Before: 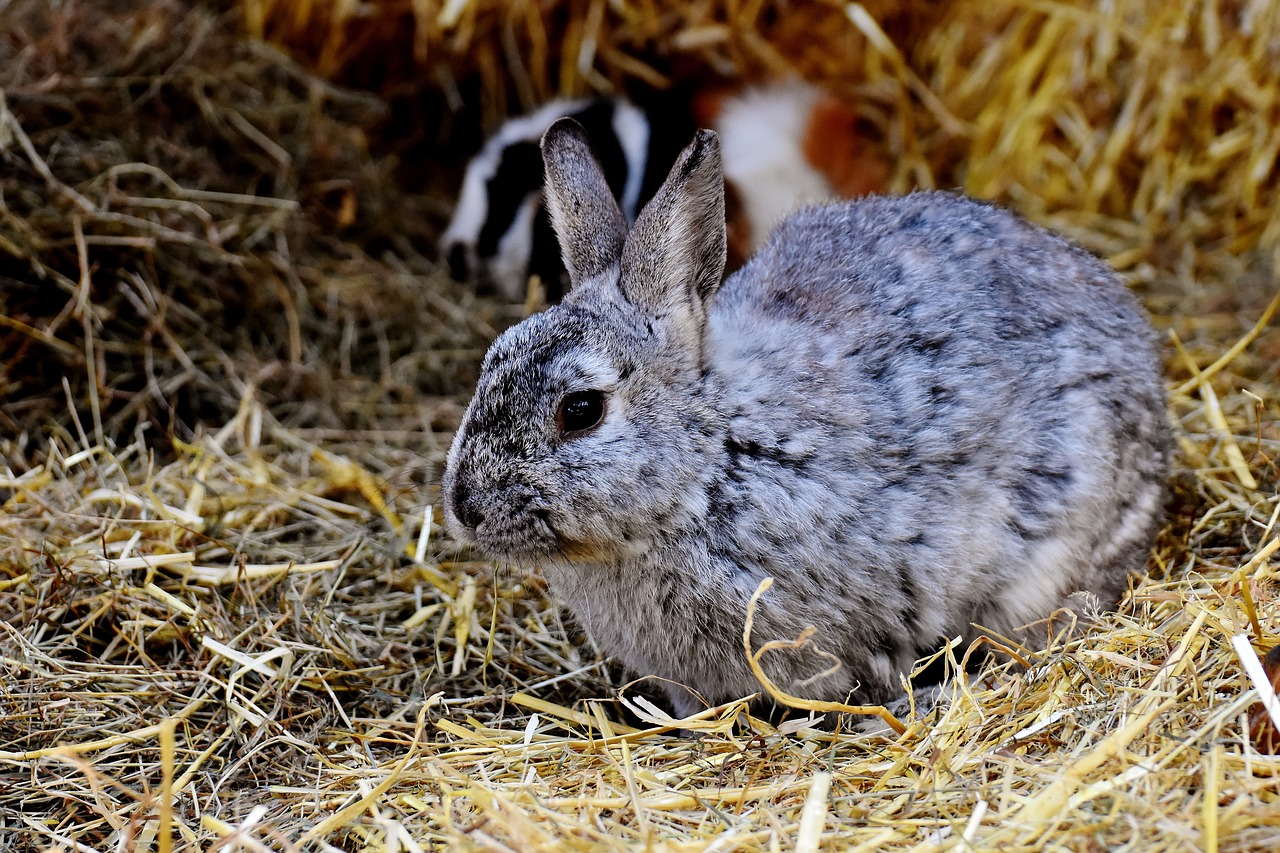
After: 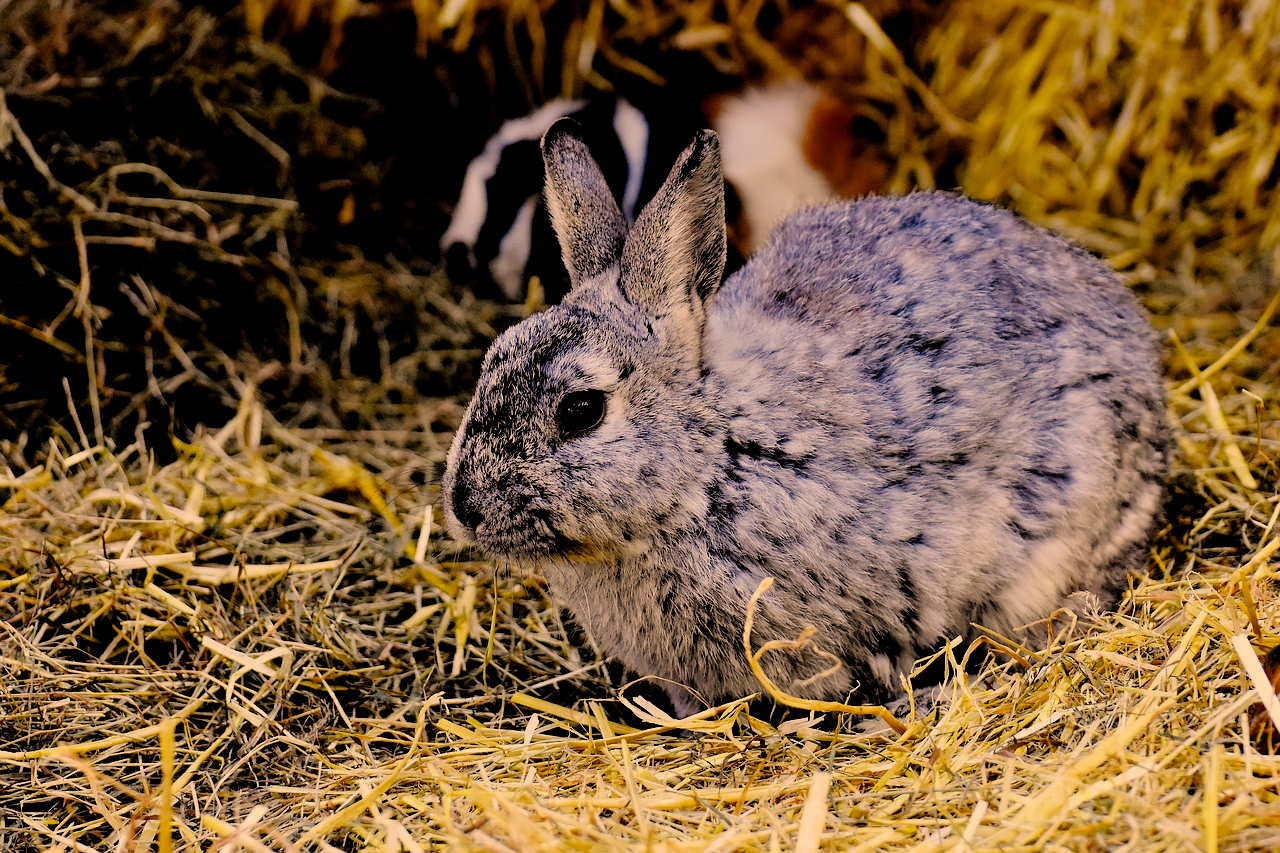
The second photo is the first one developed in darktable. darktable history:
color correction: highlights a* 14.89, highlights b* 31.37
color balance rgb: perceptual saturation grading › global saturation 20%, perceptual saturation grading › highlights -25.295%, perceptual saturation grading › shadows 25.164%, global vibrance 11.262%
filmic rgb: black relative exposure -3.81 EV, white relative exposure 3.48 EV, hardness 2.62, contrast 1.103
